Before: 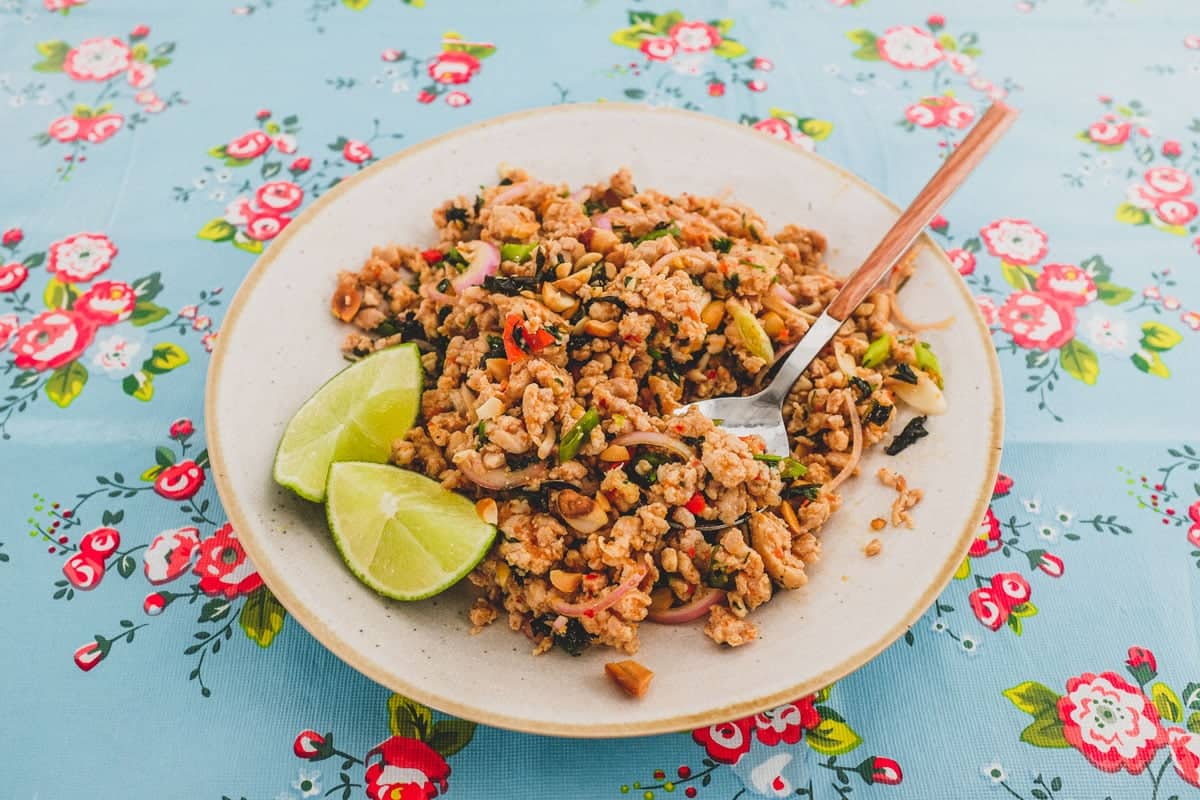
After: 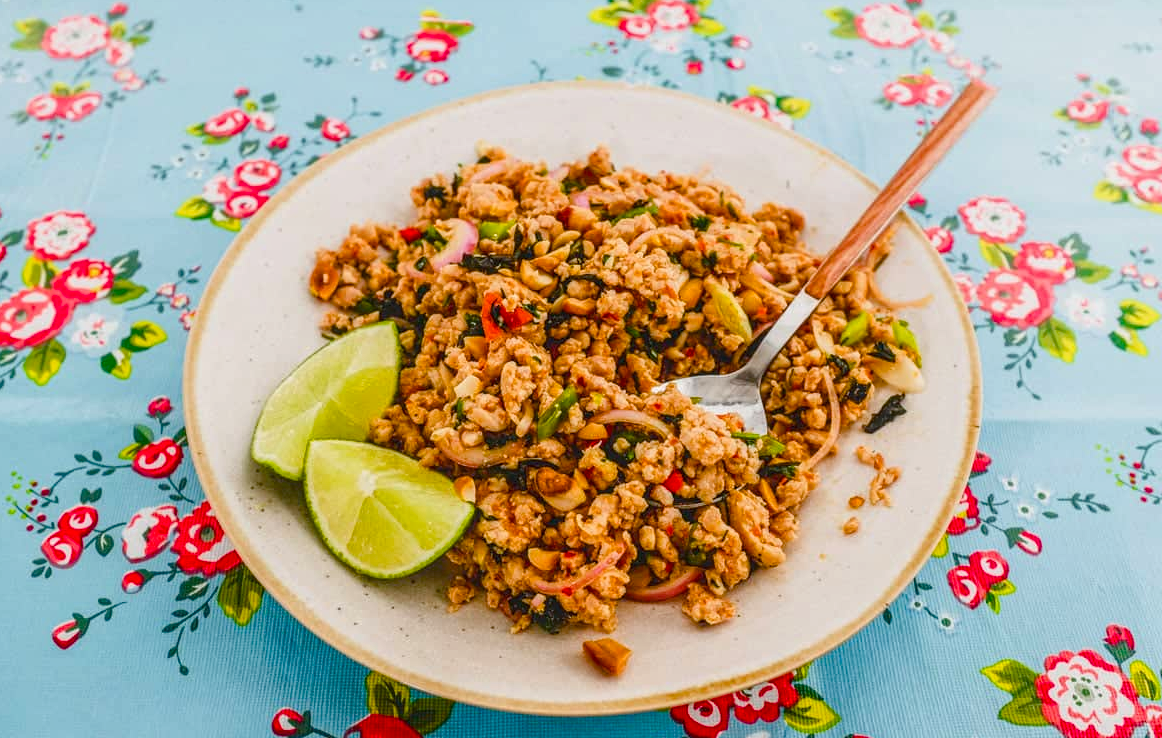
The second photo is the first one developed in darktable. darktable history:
crop: left 1.884%, top 2.851%, right 1.212%, bottom 4.834%
color balance rgb: linear chroma grading › global chroma 7.724%, perceptual saturation grading › global saturation 20%, perceptual saturation grading › highlights -25.793%, perceptual saturation grading › shadows 49.995%, global vibrance 20%
local contrast: on, module defaults
